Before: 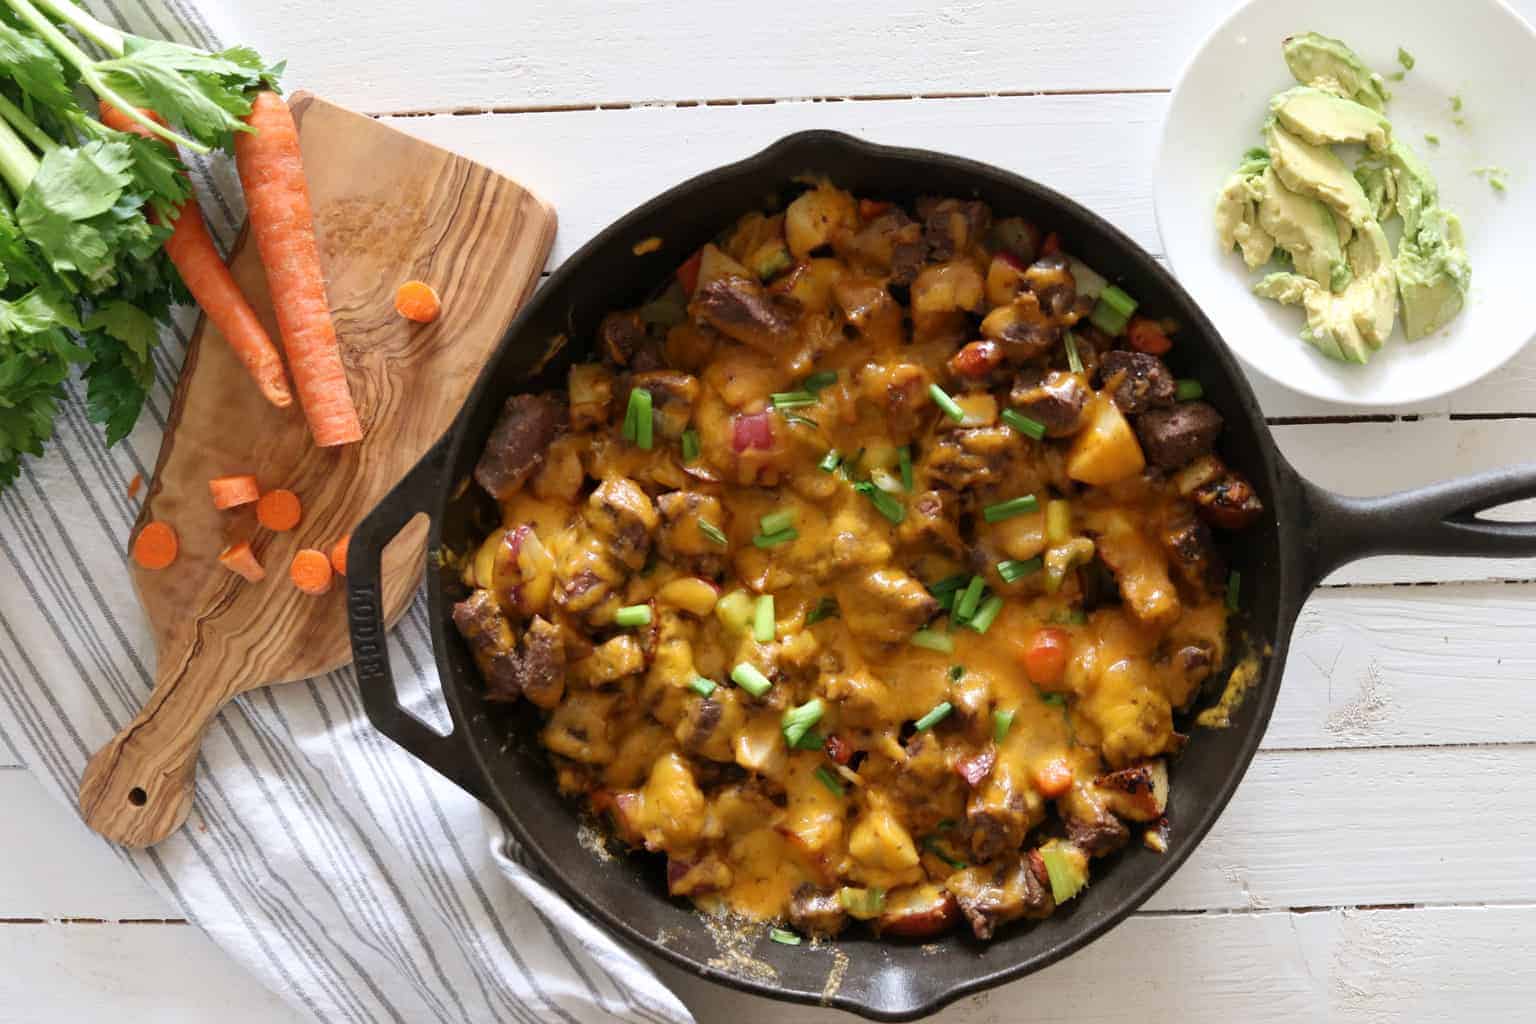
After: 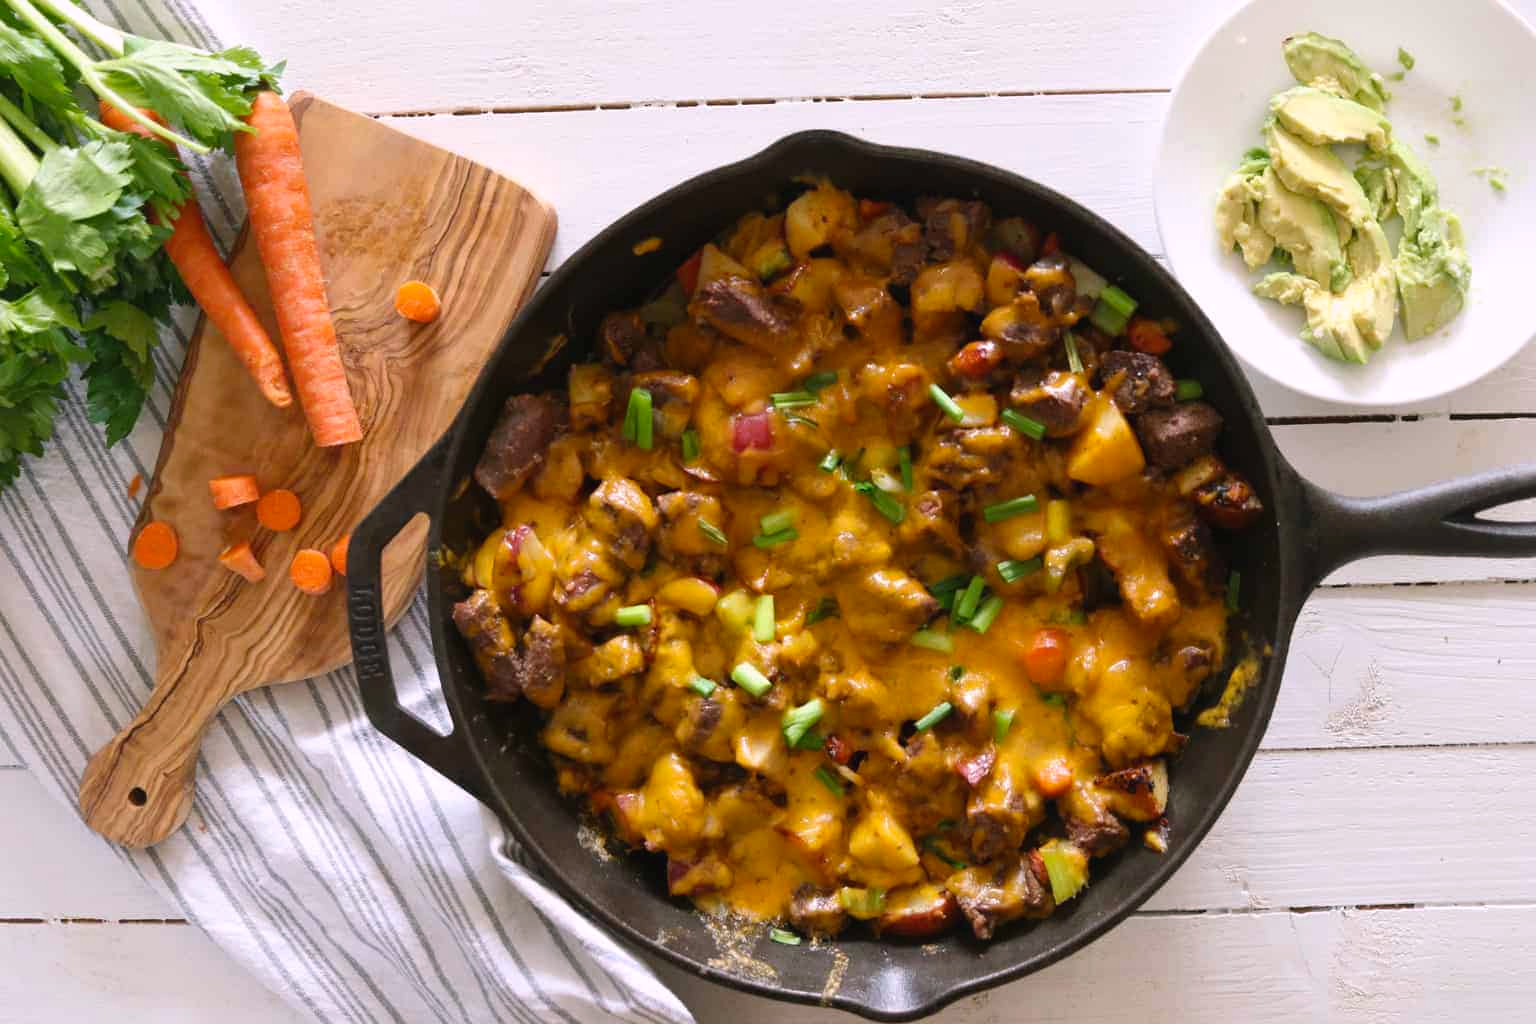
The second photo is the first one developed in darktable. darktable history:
color balance rgb: highlights gain › chroma 1.44%, highlights gain › hue 311.26°, global offset › luminance 0.22%, perceptual saturation grading › global saturation 19.459%
contrast brightness saturation: saturation -0.036
